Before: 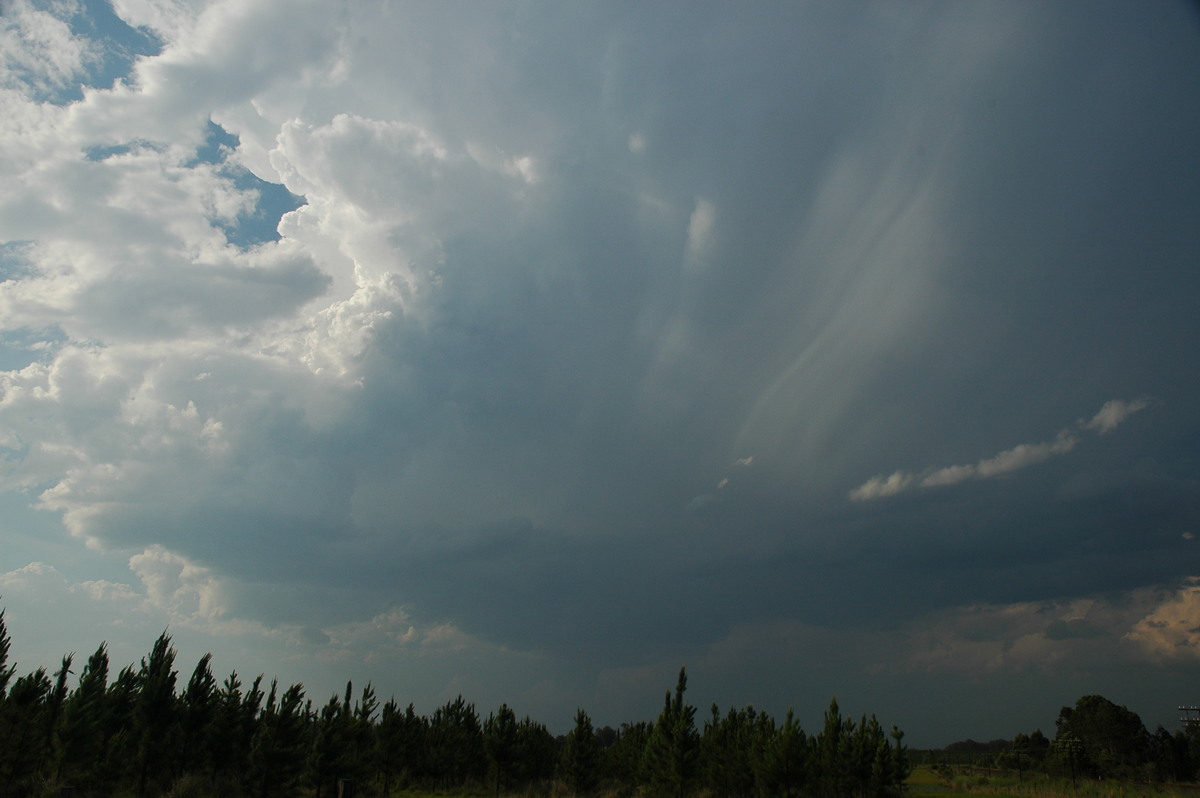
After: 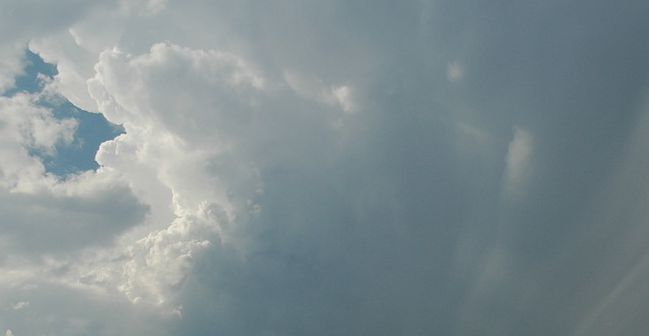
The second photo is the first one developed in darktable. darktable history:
crop: left 15.187%, top 9.017%, right 30.69%, bottom 48.776%
